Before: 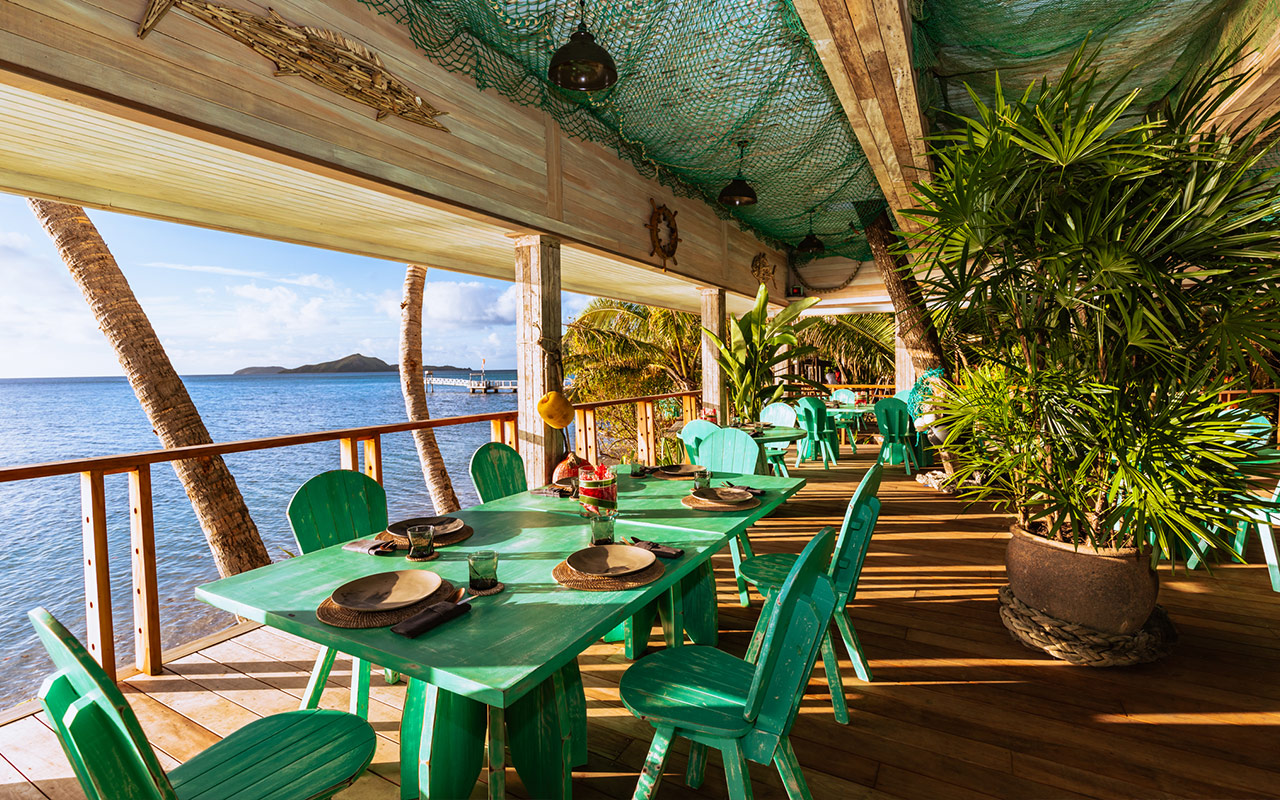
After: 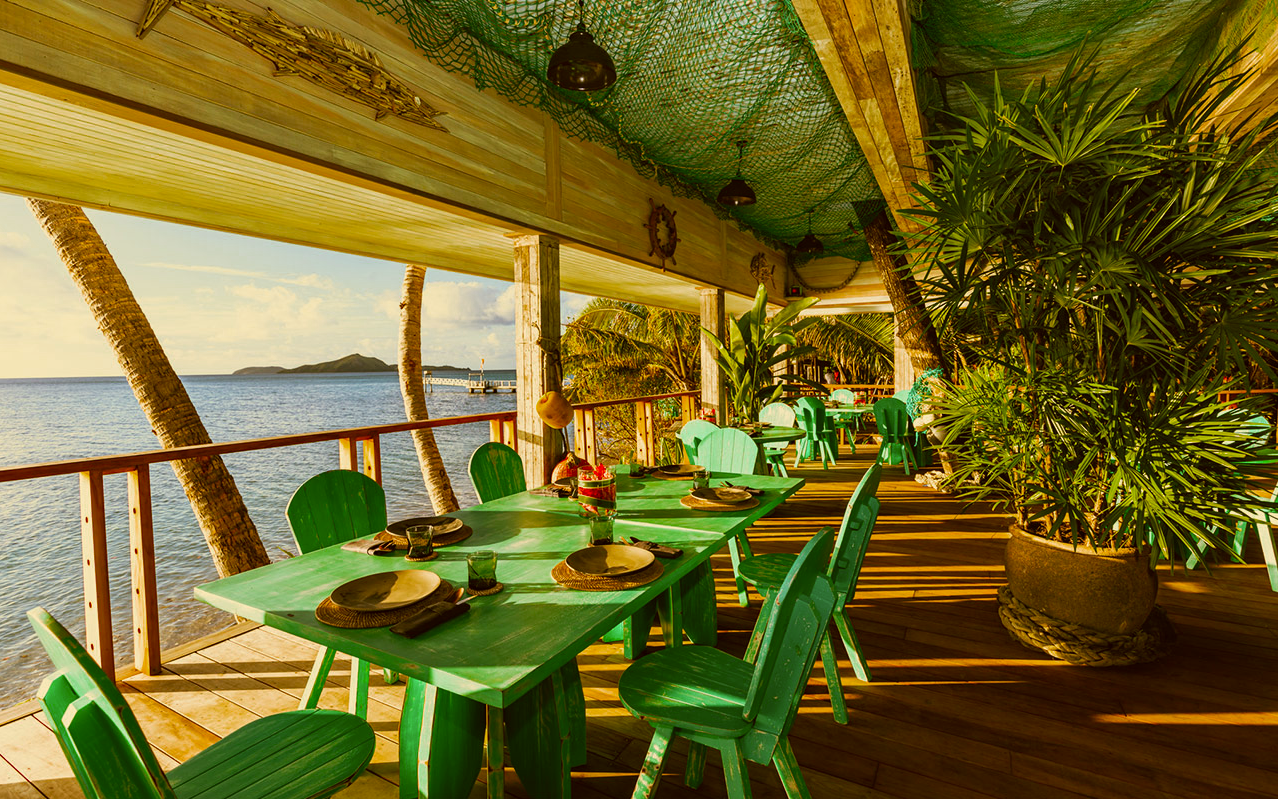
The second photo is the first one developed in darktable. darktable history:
crop and rotate: left 0.079%, bottom 0.013%
color zones: curves: ch0 [(0, 0.48) (0.209, 0.398) (0.305, 0.332) (0.429, 0.493) (0.571, 0.5) (0.714, 0.5) (0.857, 0.5) (1, 0.48)]; ch1 [(0, 0.633) (0.143, 0.586) (0.286, 0.489) (0.429, 0.448) (0.571, 0.31) (0.714, 0.335) (0.857, 0.492) (1, 0.633)]; ch2 [(0, 0.448) (0.143, 0.498) (0.286, 0.5) (0.429, 0.5) (0.571, 0.5) (0.714, 0.5) (0.857, 0.5) (1, 0.448)], mix -61.07%
color correction: highlights a* 0.09, highlights b* 29.02, shadows a* -0.278, shadows b* 21.62
